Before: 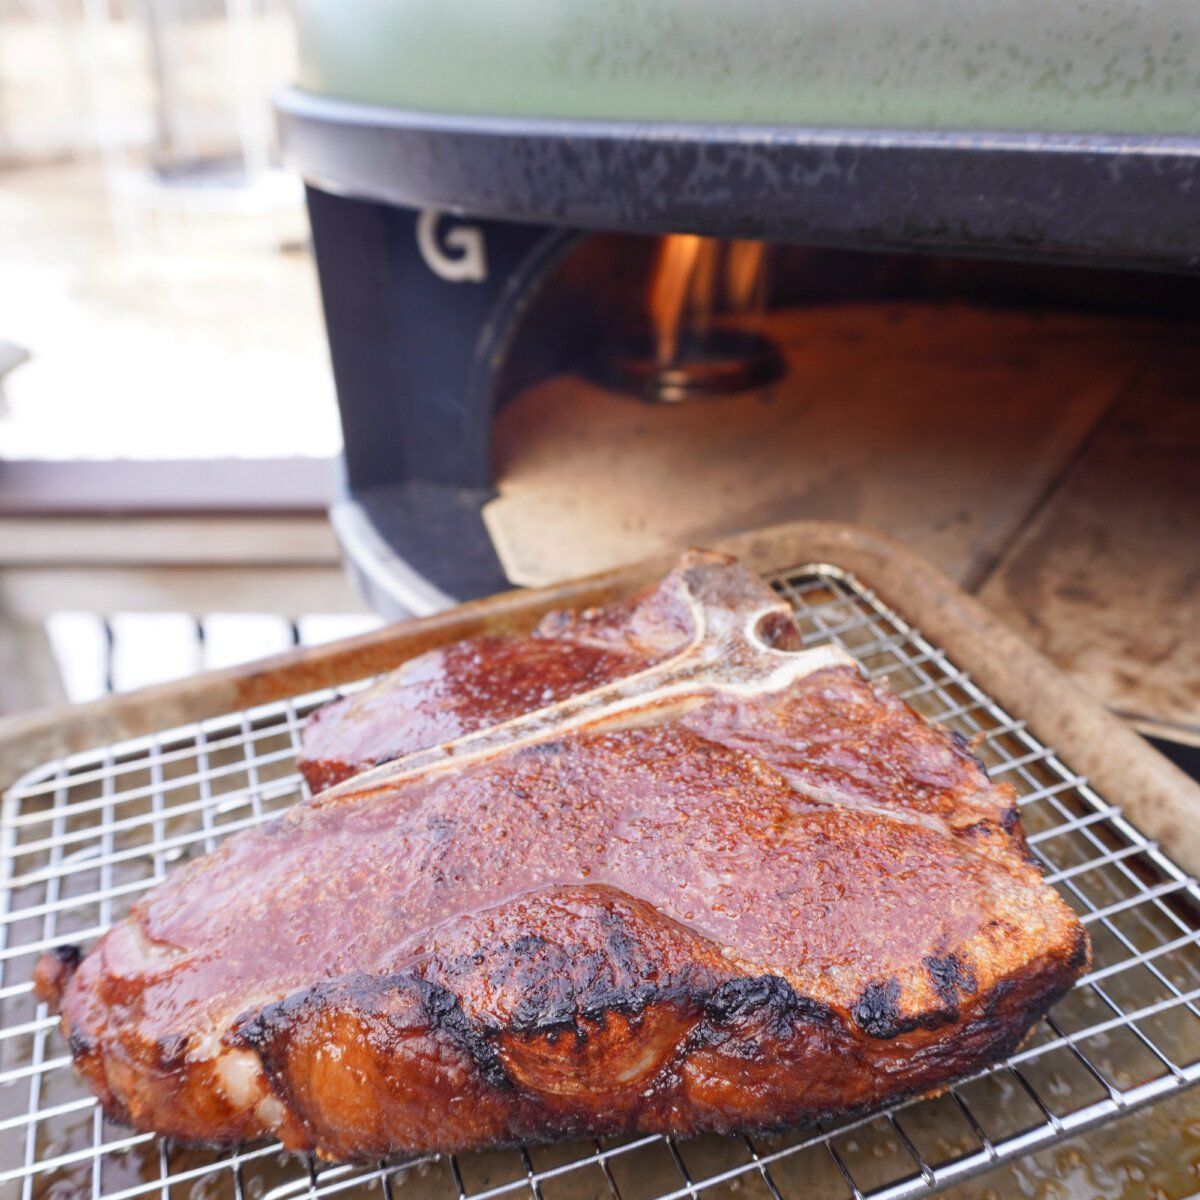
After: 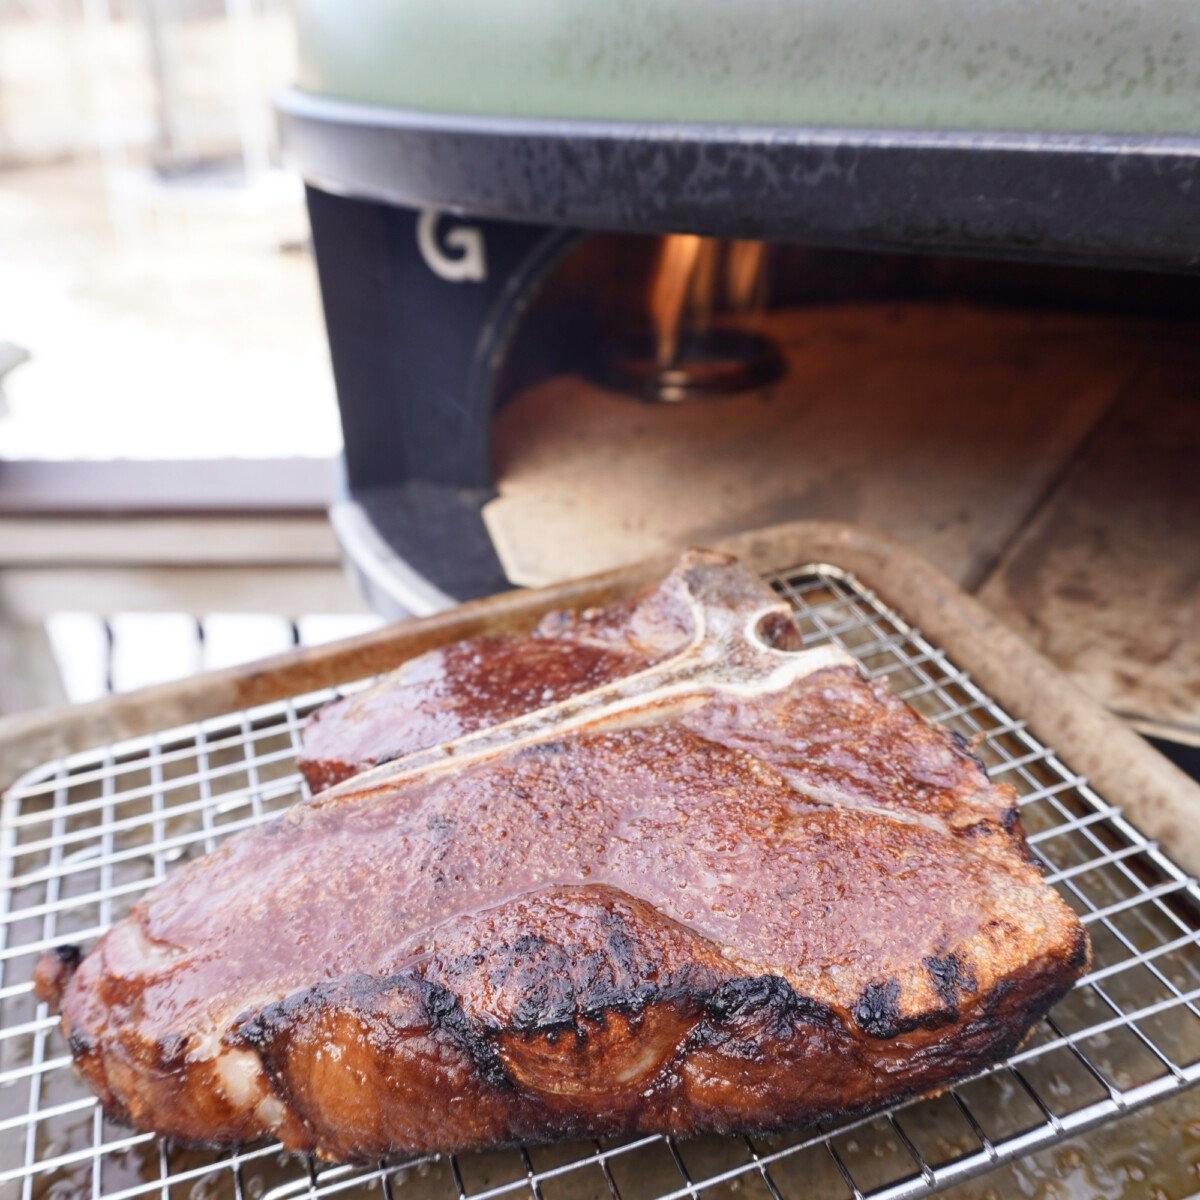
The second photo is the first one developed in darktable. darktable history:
contrast brightness saturation: contrast 0.112, saturation -0.171
